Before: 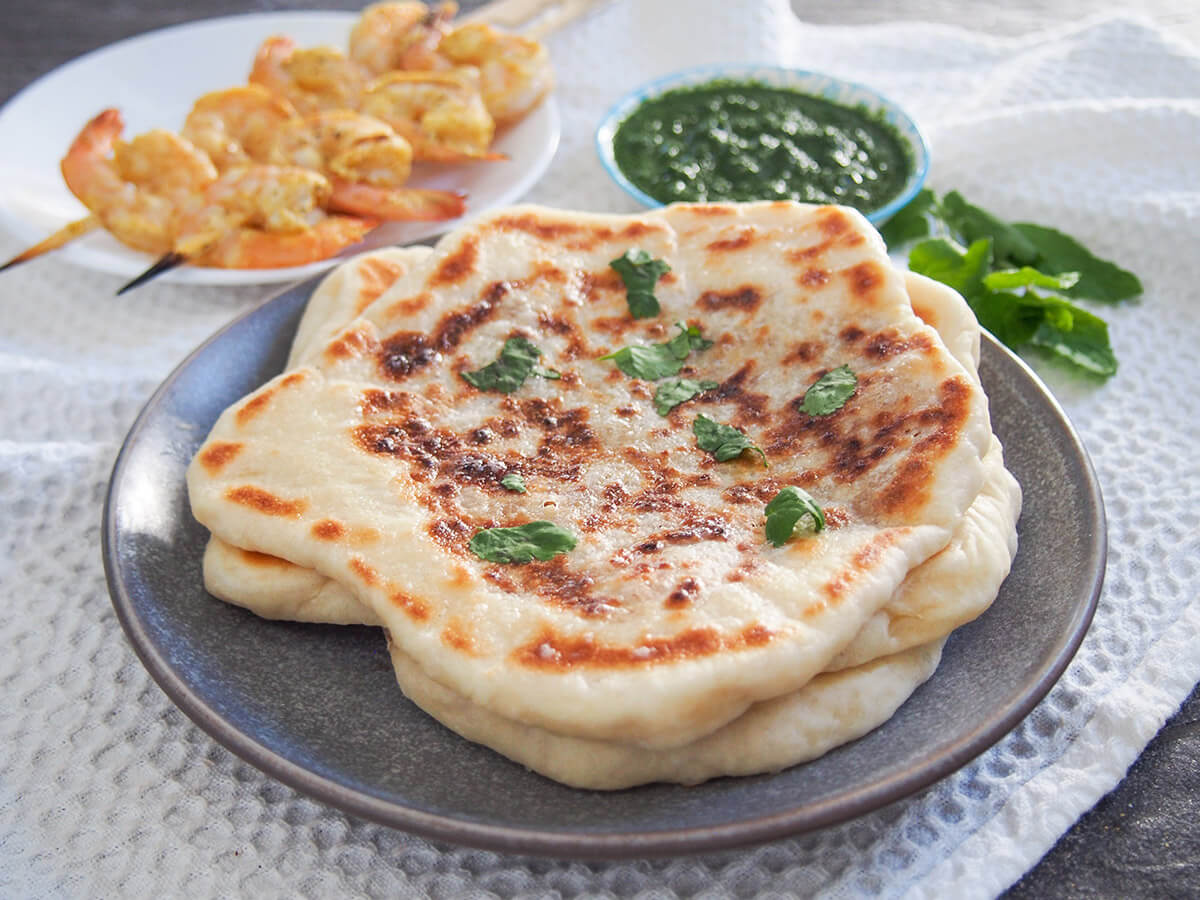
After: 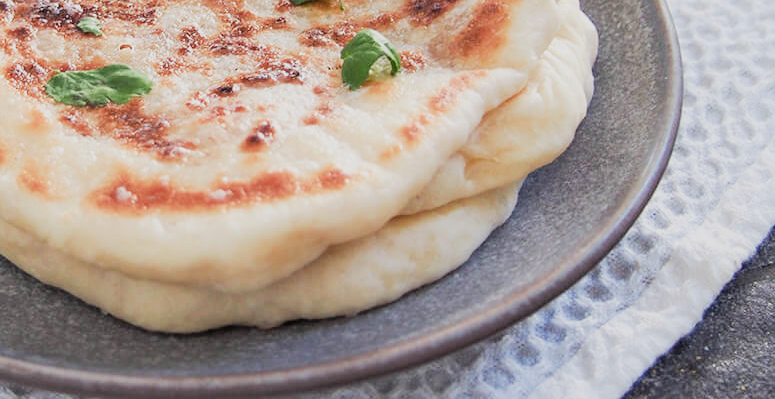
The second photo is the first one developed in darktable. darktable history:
filmic rgb: black relative exposure -7.65 EV, white relative exposure 4.56 EV, hardness 3.61, color science v4 (2020)
crop and rotate: left 35.343%, top 50.795%, bottom 4.789%
exposure: black level correction 0.001, exposure 0.5 EV, compensate exposure bias true, compensate highlight preservation false
